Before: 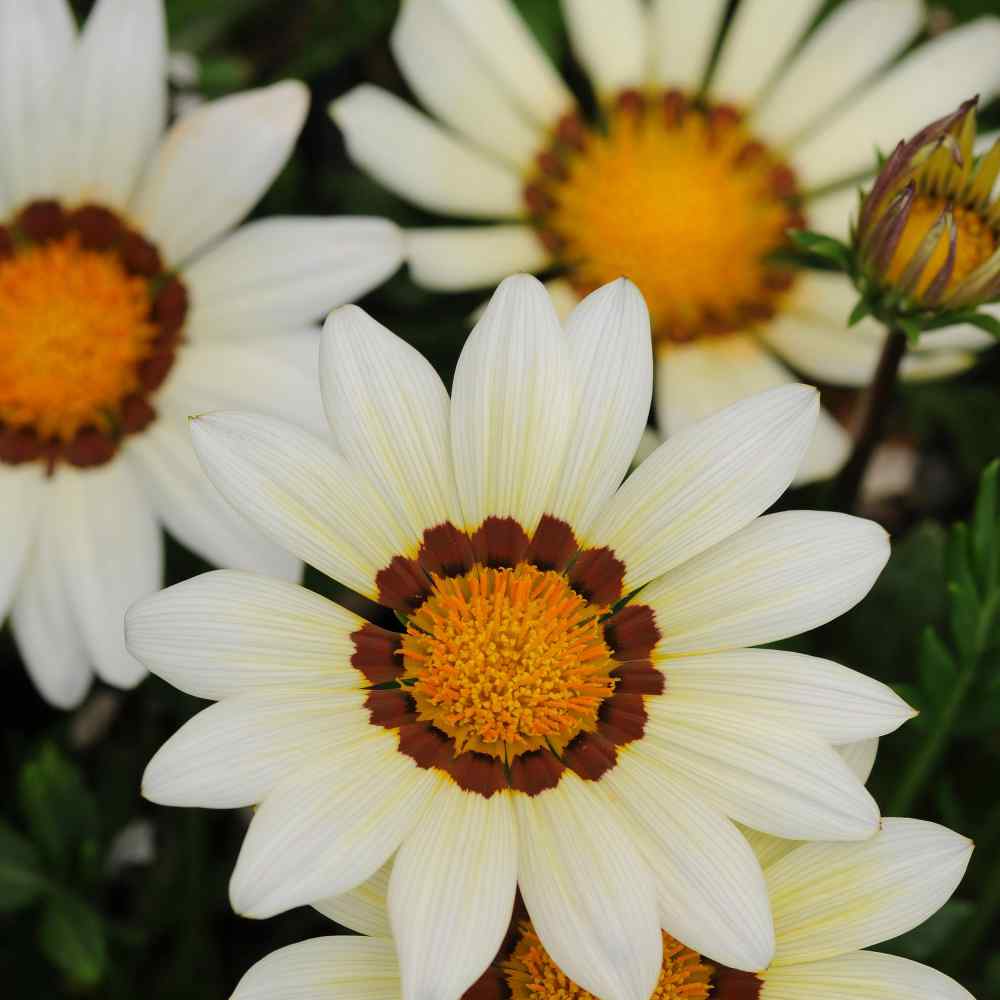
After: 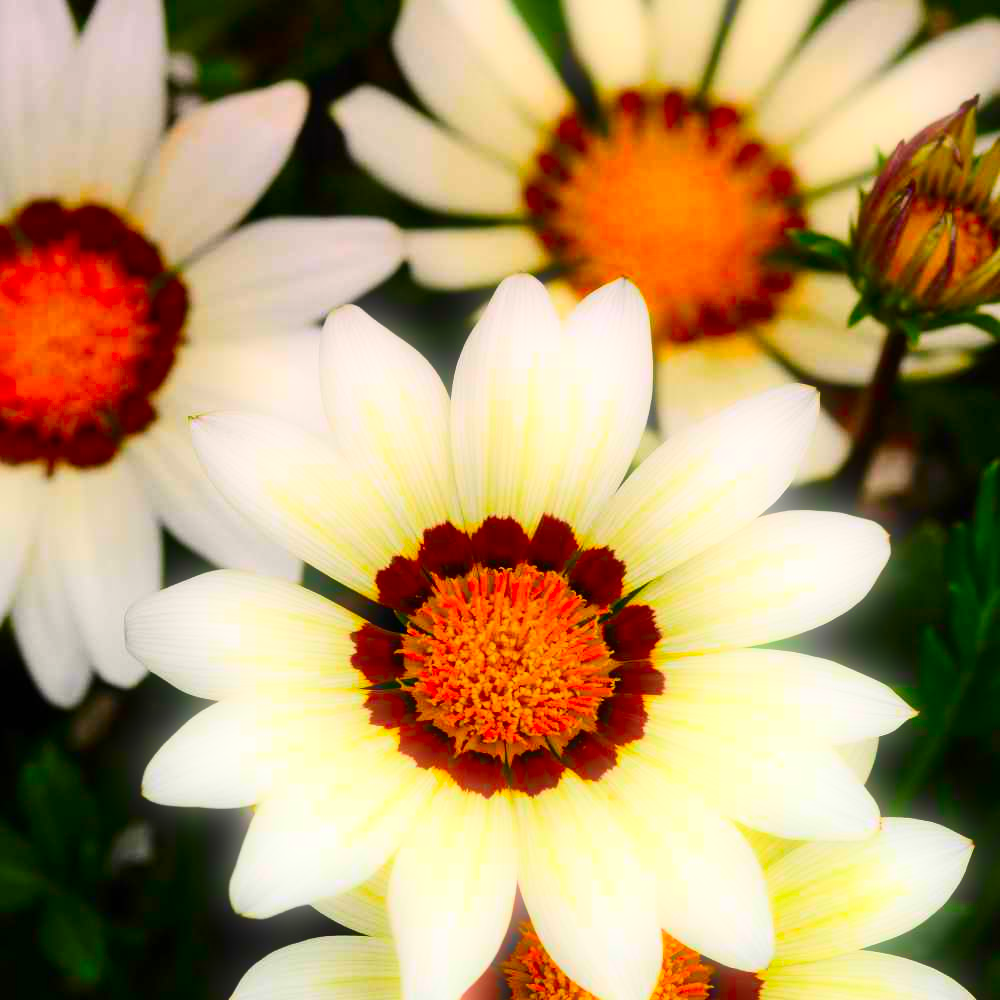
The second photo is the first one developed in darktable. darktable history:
bloom: size 5%, threshold 95%, strength 15%
graduated density: density 0.38 EV, hardness 21%, rotation -6.11°, saturation 32%
contrast brightness saturation: contrast 0.26, brightness 0.02, saturation 0.87
